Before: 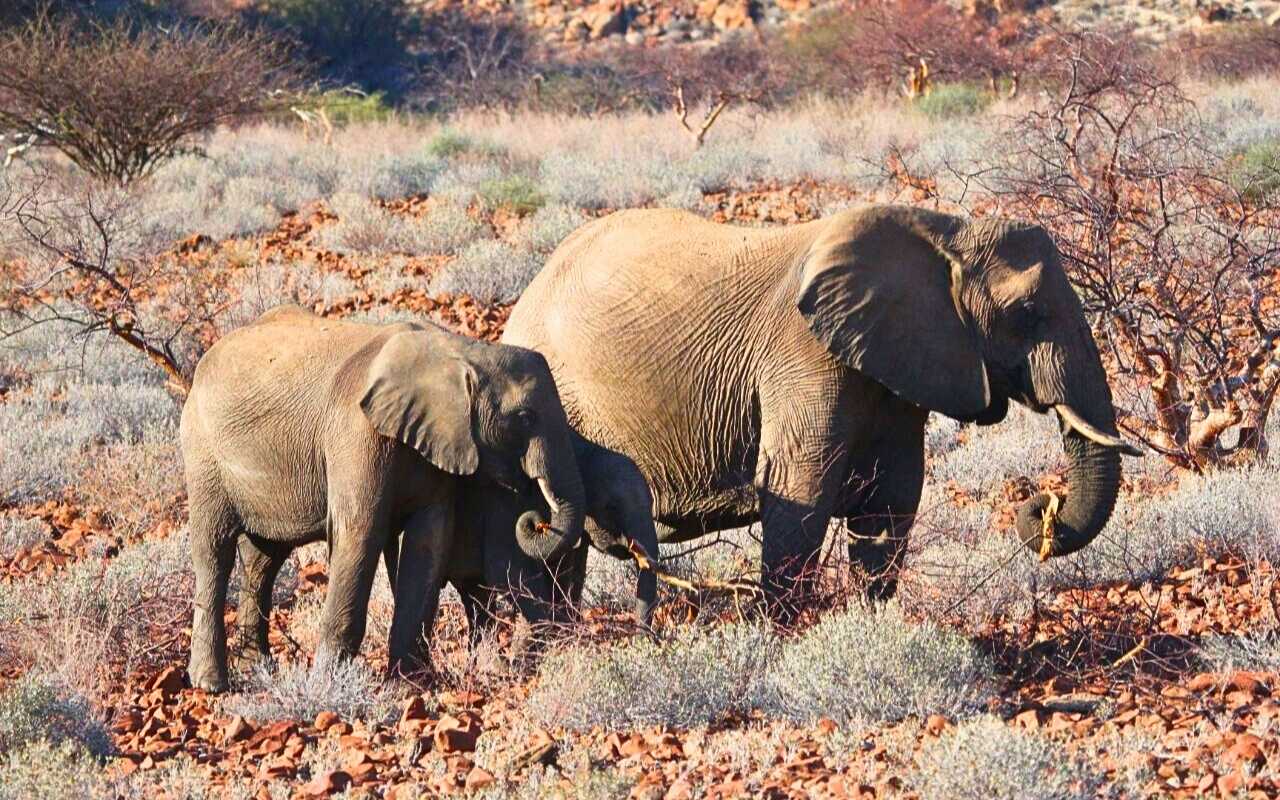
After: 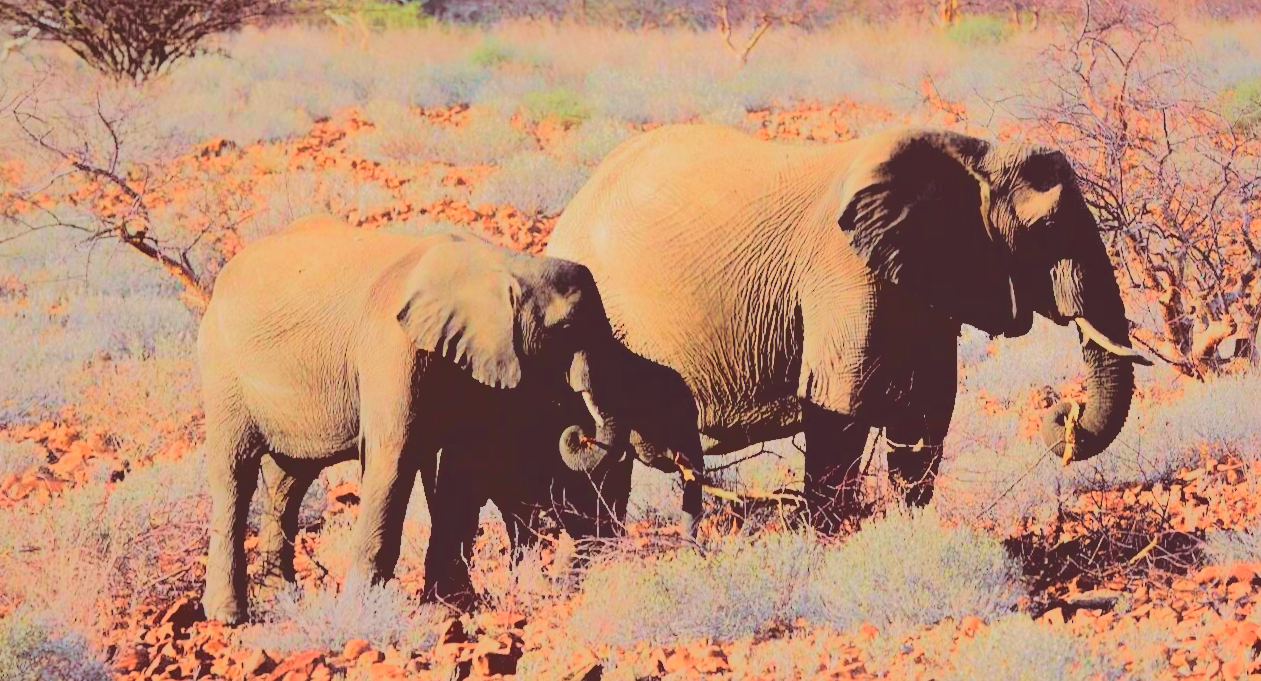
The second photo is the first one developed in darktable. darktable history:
shadows and highlights: on, module defaults
contrast equalizer: octaves 7, y [[0.6 ×6], [0.55 ×6], [0 ×6], [0 ×6], [0 ×6]], mix -1
split-toning: highlights › hue 298.8°, highlights › saturation 0.73, compress 41.76%
rotate and perspective: rotation -0.013°, lens shift (vertical) -0.027, lens shift (horizontal) 0.178, crop left 0.016, crop right 0.989, crop top 0.082, crop bottom 0.918
tone curve: curves: ch0 [(0, 0) (0.035, 0.017) (0.131, 0.108) (0.279, 0.279) (0.476, 0.554) (0.617, 0.693) (0.704, 0.77) (0.801, 0.854) (0.895, 0.927) (1, 0.976)]; ch1 [(0, 0) (0.318, 0.278) (0.444, 0.427) (0.493, 0.493) (0.537, 0.547) (0.594, 0.616) (0.746, 0.764) (1, 1)]; ch2 [(0, 0) (0.316, 0.292) (0.381, 0.37) (0.423, 0.448) (0.476, 0.482) (0.502, 0.498) (0.529, 0.532) (0.583, 0.608) (0.639, 0.657) (0.7, 0.7) (0.861, 0.808) (1, 0.951)], color space Lab, independent channels, preserve colors none
base curve: curves: ch0 [(0.065, 0.026) (0.236, 0.358) (0.53, 0.546) (0.777, 0.841) (0.924, 0.992)], preserve colors average RGB
lowpass: radius 0.1, contrast 0.85, saturation 1.1, unbound 0
crop and rotate: top 6.25%
